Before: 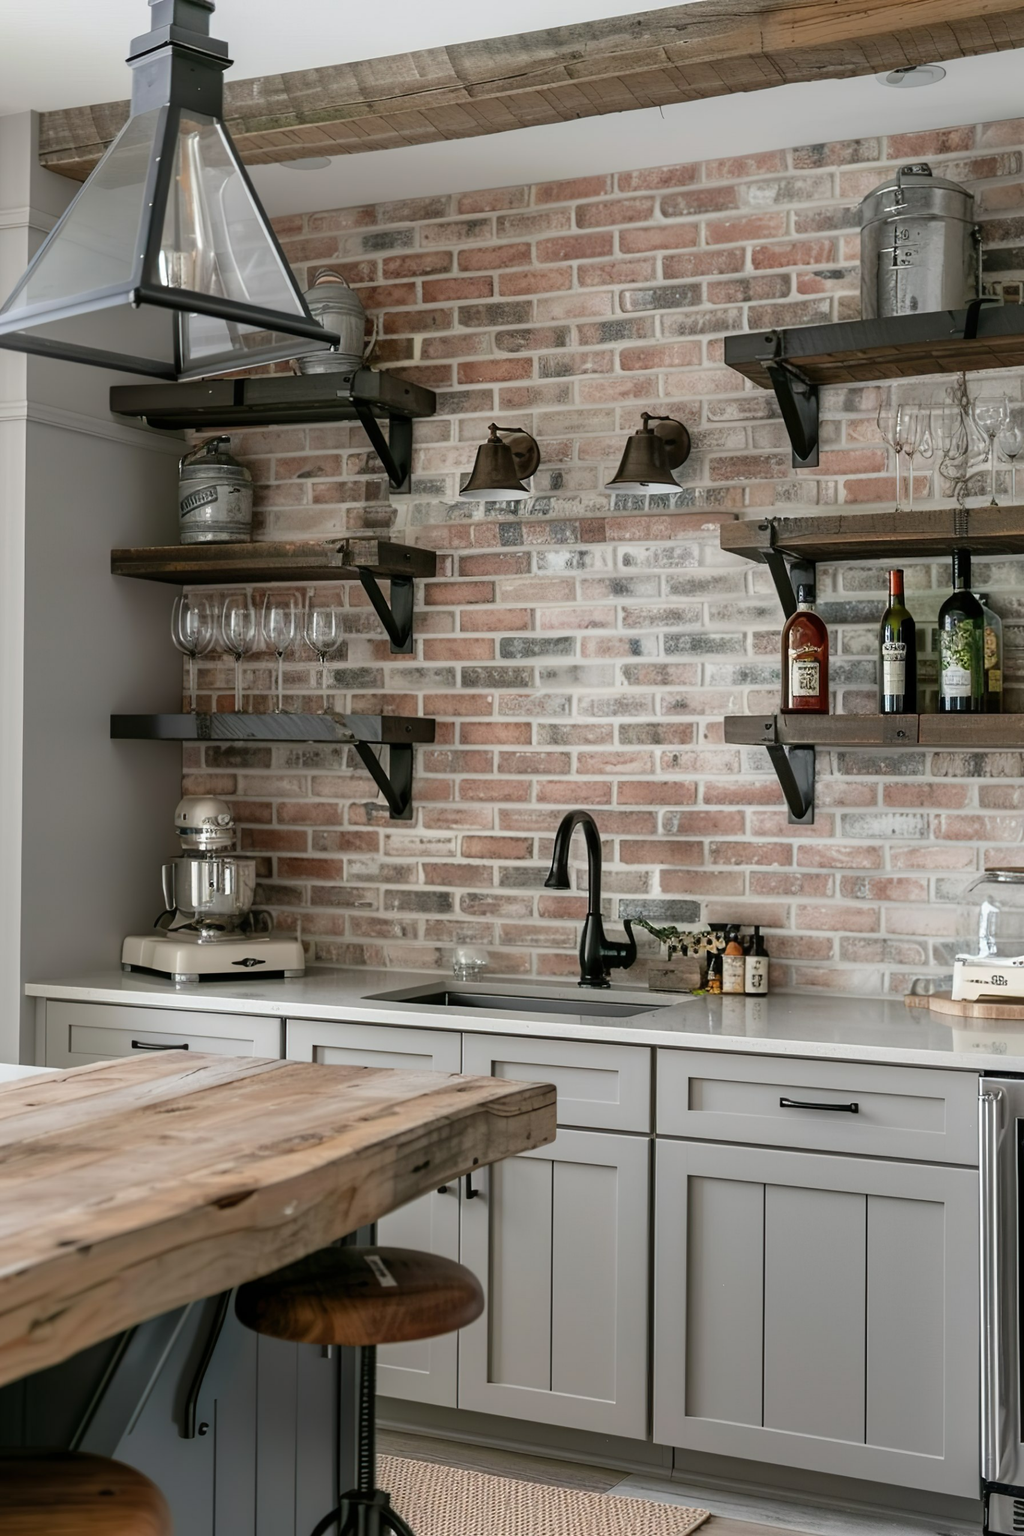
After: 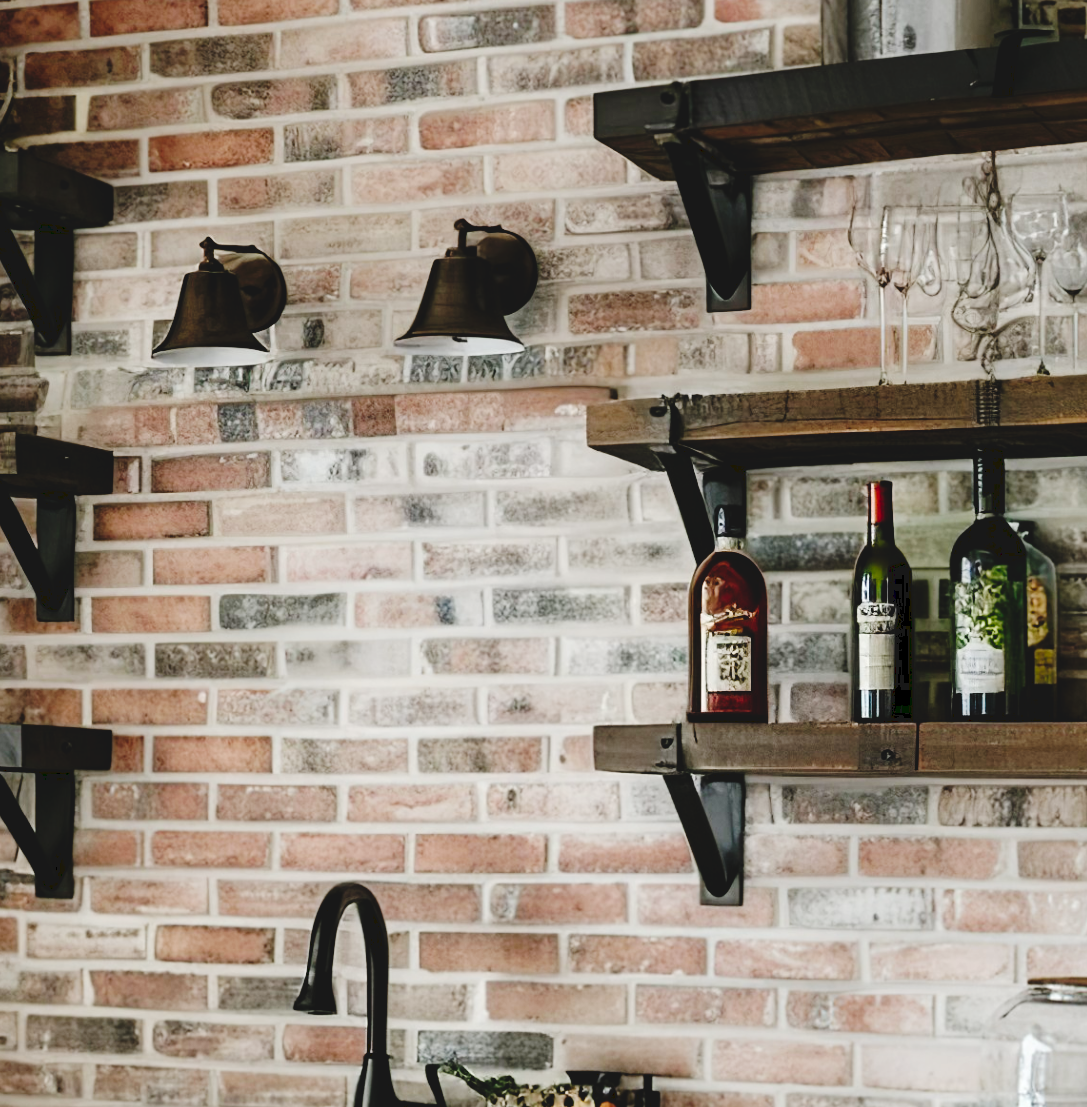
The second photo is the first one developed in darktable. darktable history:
crop: left 36.005%, top 18.293%, right 0.31%, bottom 38.444%
tone equalizer: on, module defaults
tone curve: curves: ch0 [(0, 0) (0.003, 0.084) (0.011, 0.084) (0.025, 0.084) (0.044, 0.084) (0.069, 0.085) (0.1, 0.09) (0.136, 0.1) (0.177, 0.119) (0.224, 0.144) (0.277, 0.205) (0.335, 0.298) (0.399, 0.417) (0.468, 0.525) (0.543, 0.631) (0.623, 0.72) (0.709, 0.8) (0.801, 0.867) (0.898, 0.934) (1, 1)], preserve colors none
